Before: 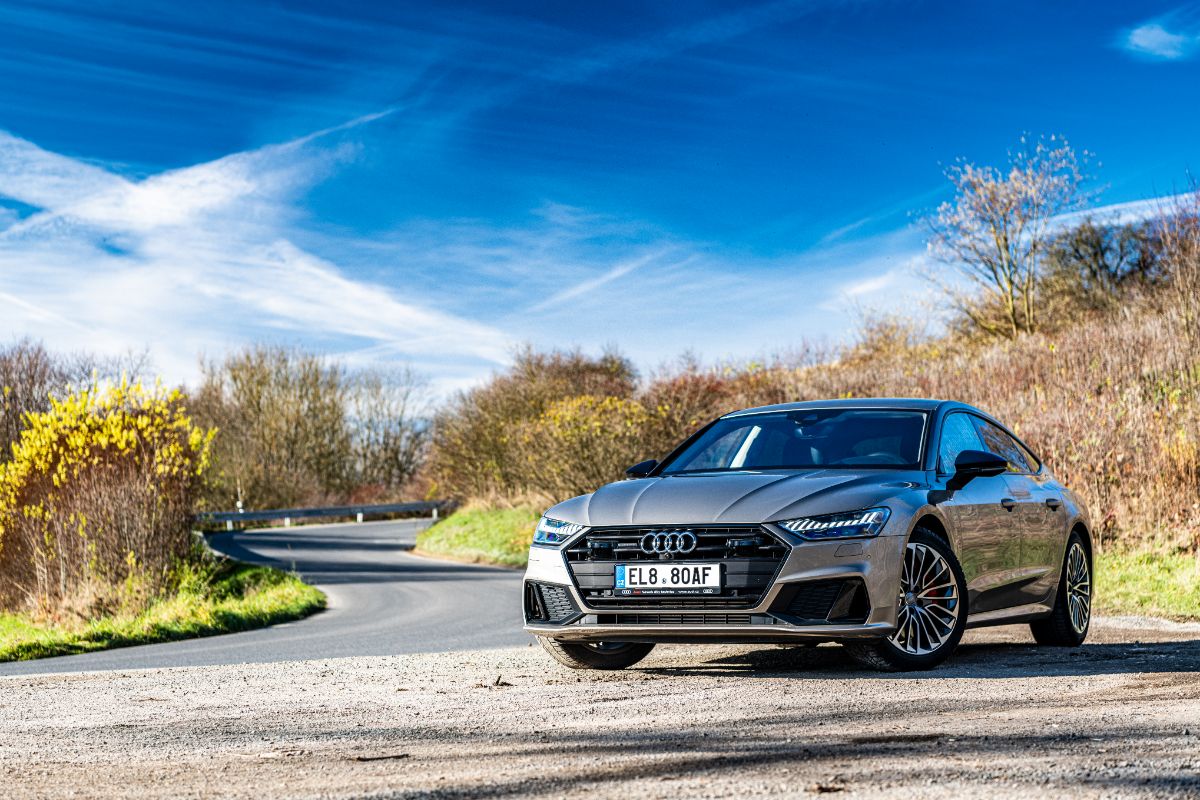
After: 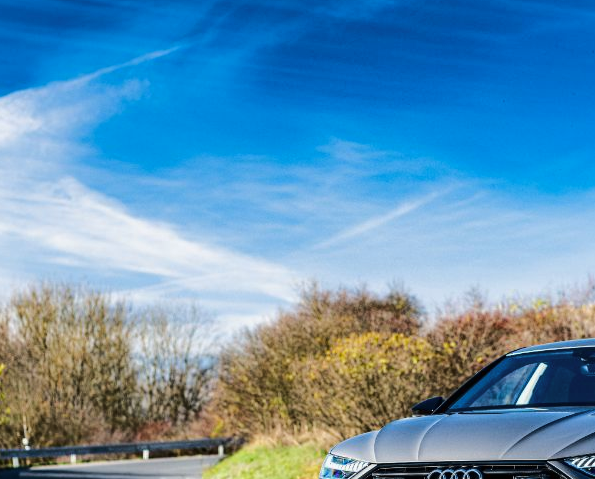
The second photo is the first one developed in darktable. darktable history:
crop: left 17.838%, top 7.911%, right 32.545%, bottom 32.107%
tone curve: curves: ch0 [(0, 0.003) (0.211, 0.174) (0.482, 0.519) (0.843, 0.821) (0.992, 0.971)]; ch1 [(0, 0) (0.276, 0.206) (0.393, 0.364) (0.482, 0.477) (0.506, 0.5) (0.523, 0.523) (0.572, 0.592) (0.635, 0.665) (0.695, 0.759) (1, 1)]; ch2 [(0, 0) (0.438, 0.456) (0.498, 0.497) (0.536, 0.527) (0.562, 0.584) (0.619, 0.602) (0.698, 0.698) (1, 1)], color space Lab, linked channels
